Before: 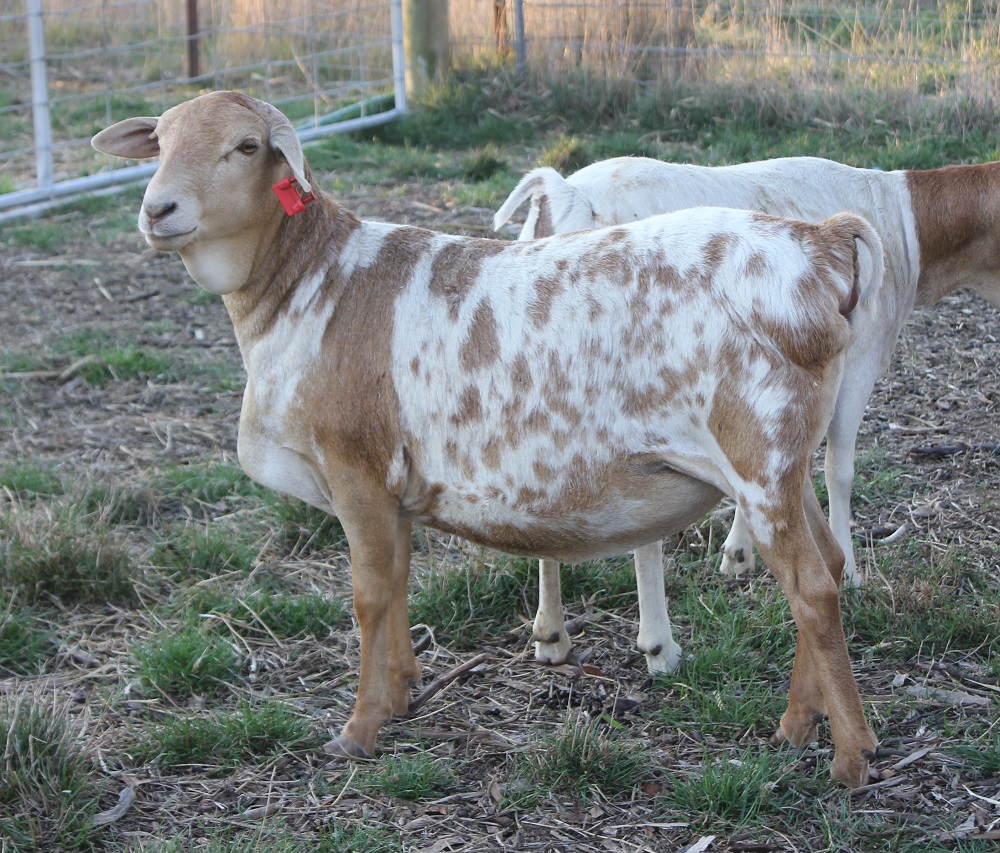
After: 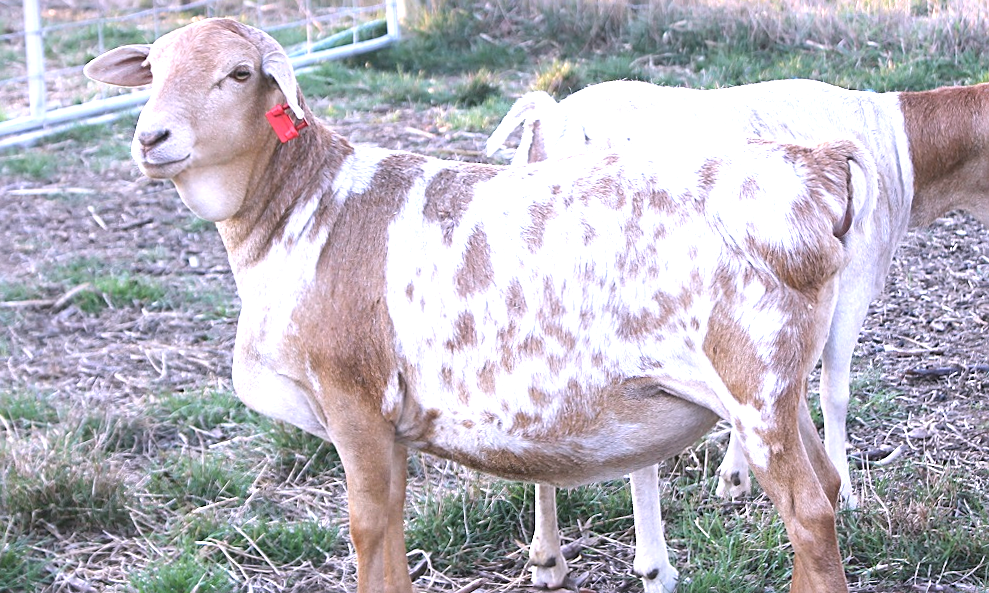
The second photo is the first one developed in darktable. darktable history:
rotate and perspective: rotation -0.45°, automatic cropping original format, crop left 0.008, crop right 0.992, crop top 0.012, crop bottom 0.988
exposure: exposure 1.061 EV, compensate highlight preservation false
white balance: red 1.066, blue 1.119
sharpen: on, module defaults
crop and rotate: top 8.293%, bottom 20.996%
